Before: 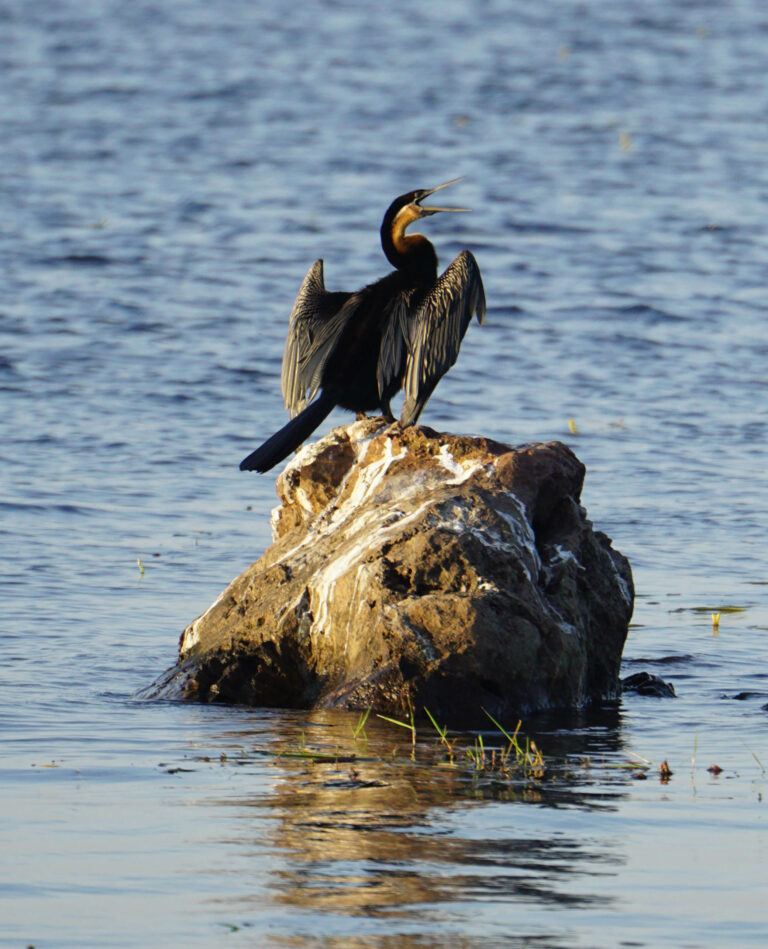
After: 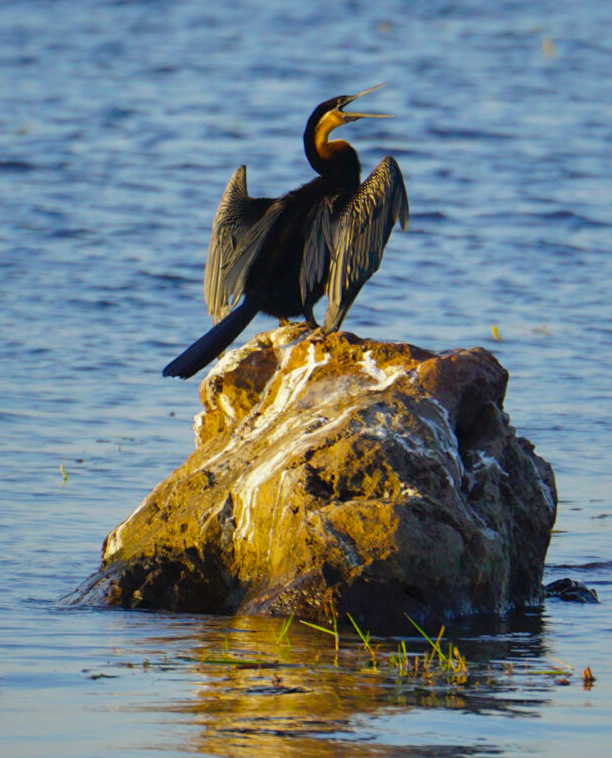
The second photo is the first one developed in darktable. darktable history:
crop and rotate: left 10.135%, top 9.988%, right 10.074%, bottom 10.114%
shadows and highlights: highlights -59.69
color balance rgb: linear chroma grading › mid-tones 7.676%, perceptual saturation grading › global saturation 30.835%, global vibrance 20%
